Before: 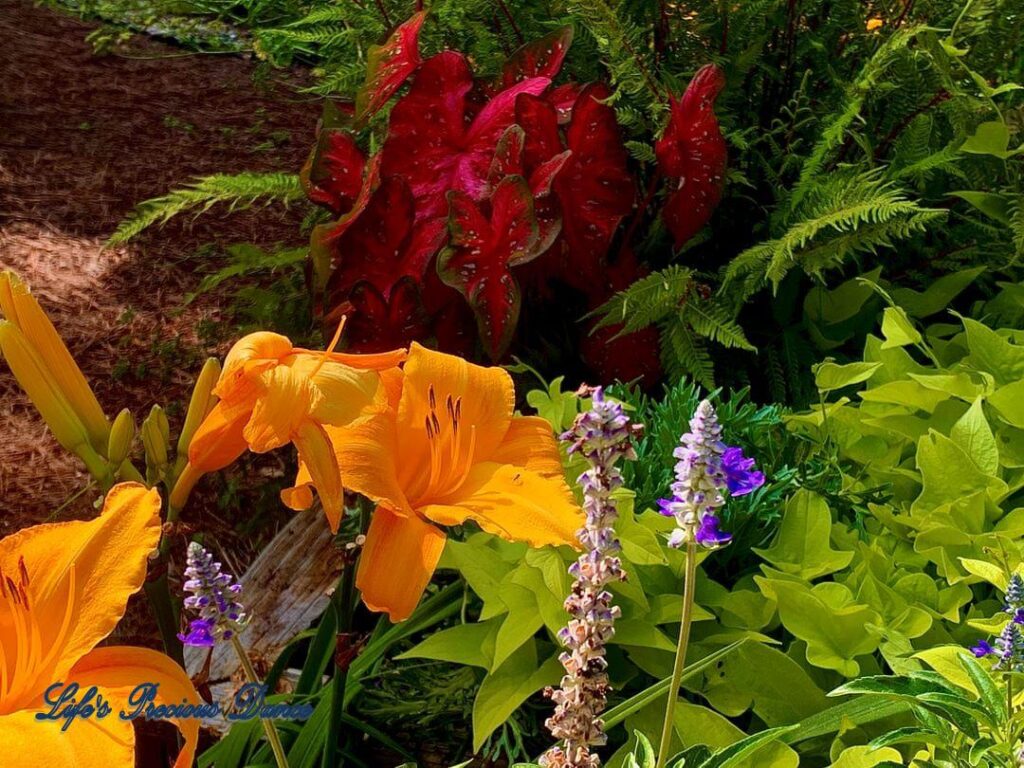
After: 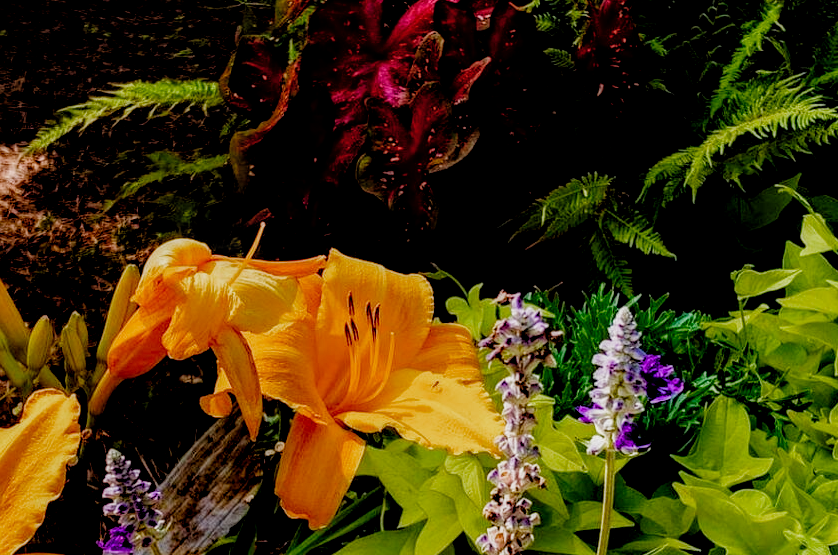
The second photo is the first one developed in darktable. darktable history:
filmic rgb: black relative exposure -3.9 EV, white relative exposure 3.15 EV, hardness 2.87, add noise in highlights 0.001, preserve chrominance no, color science v3 (2019), use custom middle-gray values true, contrast in highlights soft
local contrast: highlights 38%, shadows 62%, detail 136%, midtone range 0.519
crop: left 7.921%, top 12.218%, right 10.198%, bottom 15.387%
